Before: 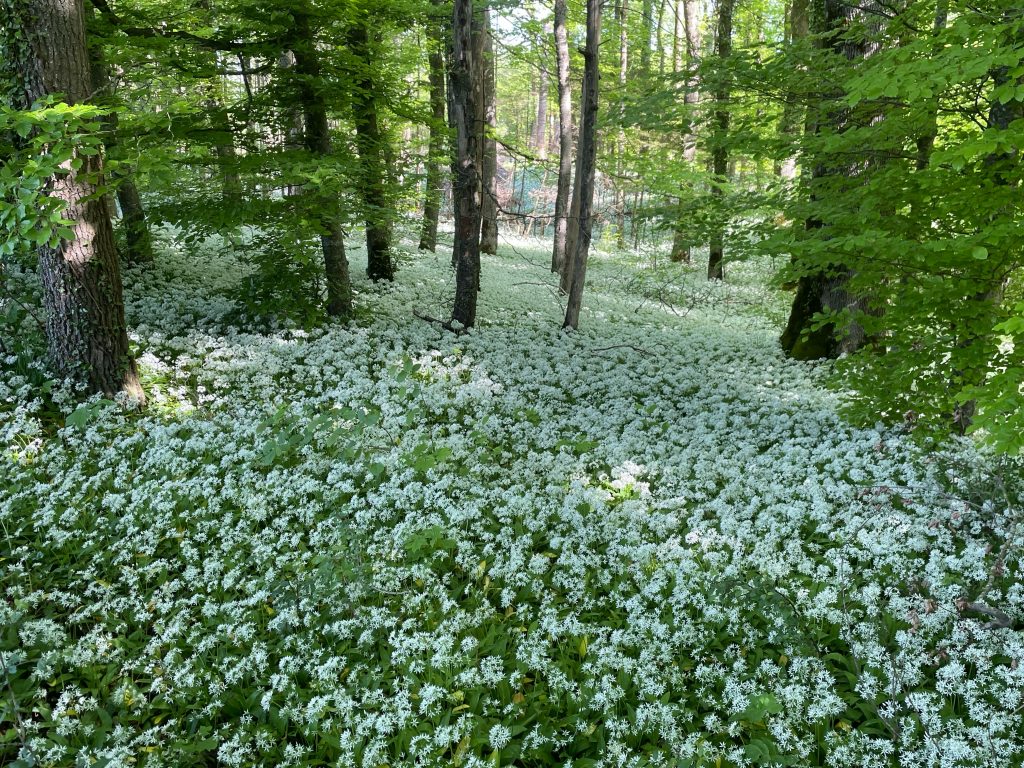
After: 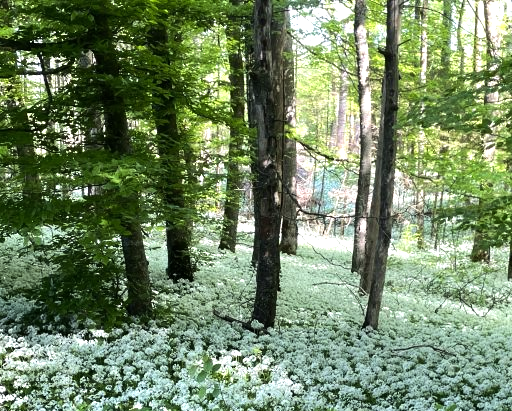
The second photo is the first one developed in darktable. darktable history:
crop: left 19.556%, right 30.401%, bottom 46.458%
tone equalizer: -8 EV -0.75 EV, -7 EV -0.7 EV, -6 EV -0.6 EV, -5 EV -0.4 EV, -3 EV 0.4 EV, -2 EV 0.6 EV, -1 EV 0.7 EV, +0 EV 0.75 EV, edges refinement/feathering 500, mask exposure compensation -1.57 EV, preserve details no
